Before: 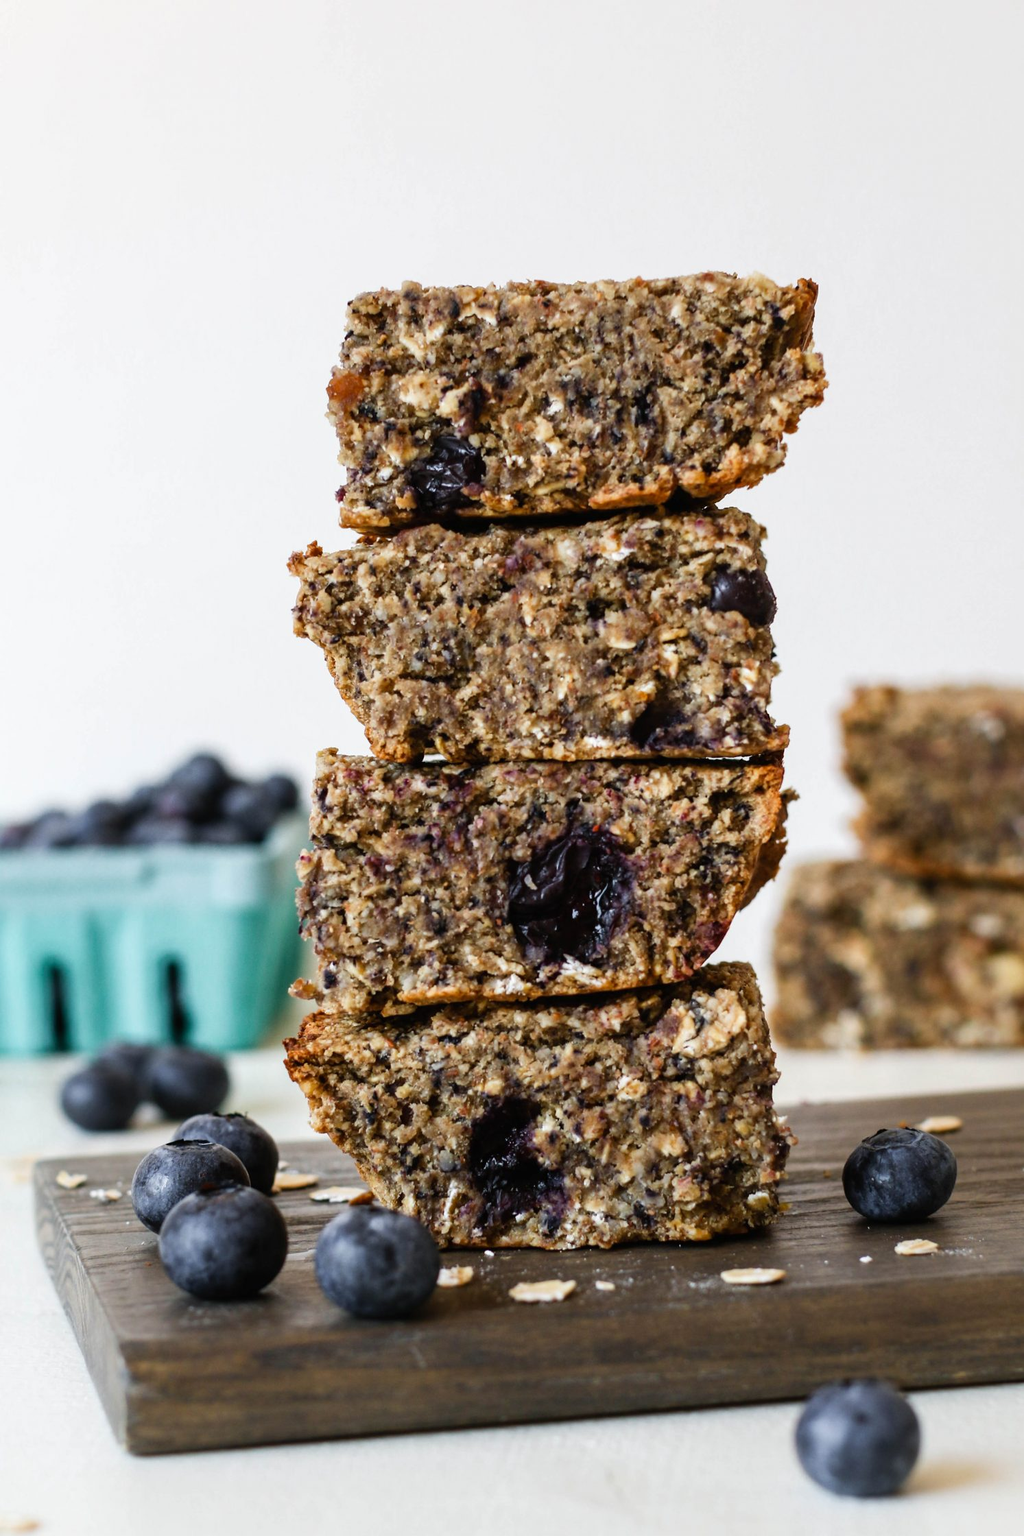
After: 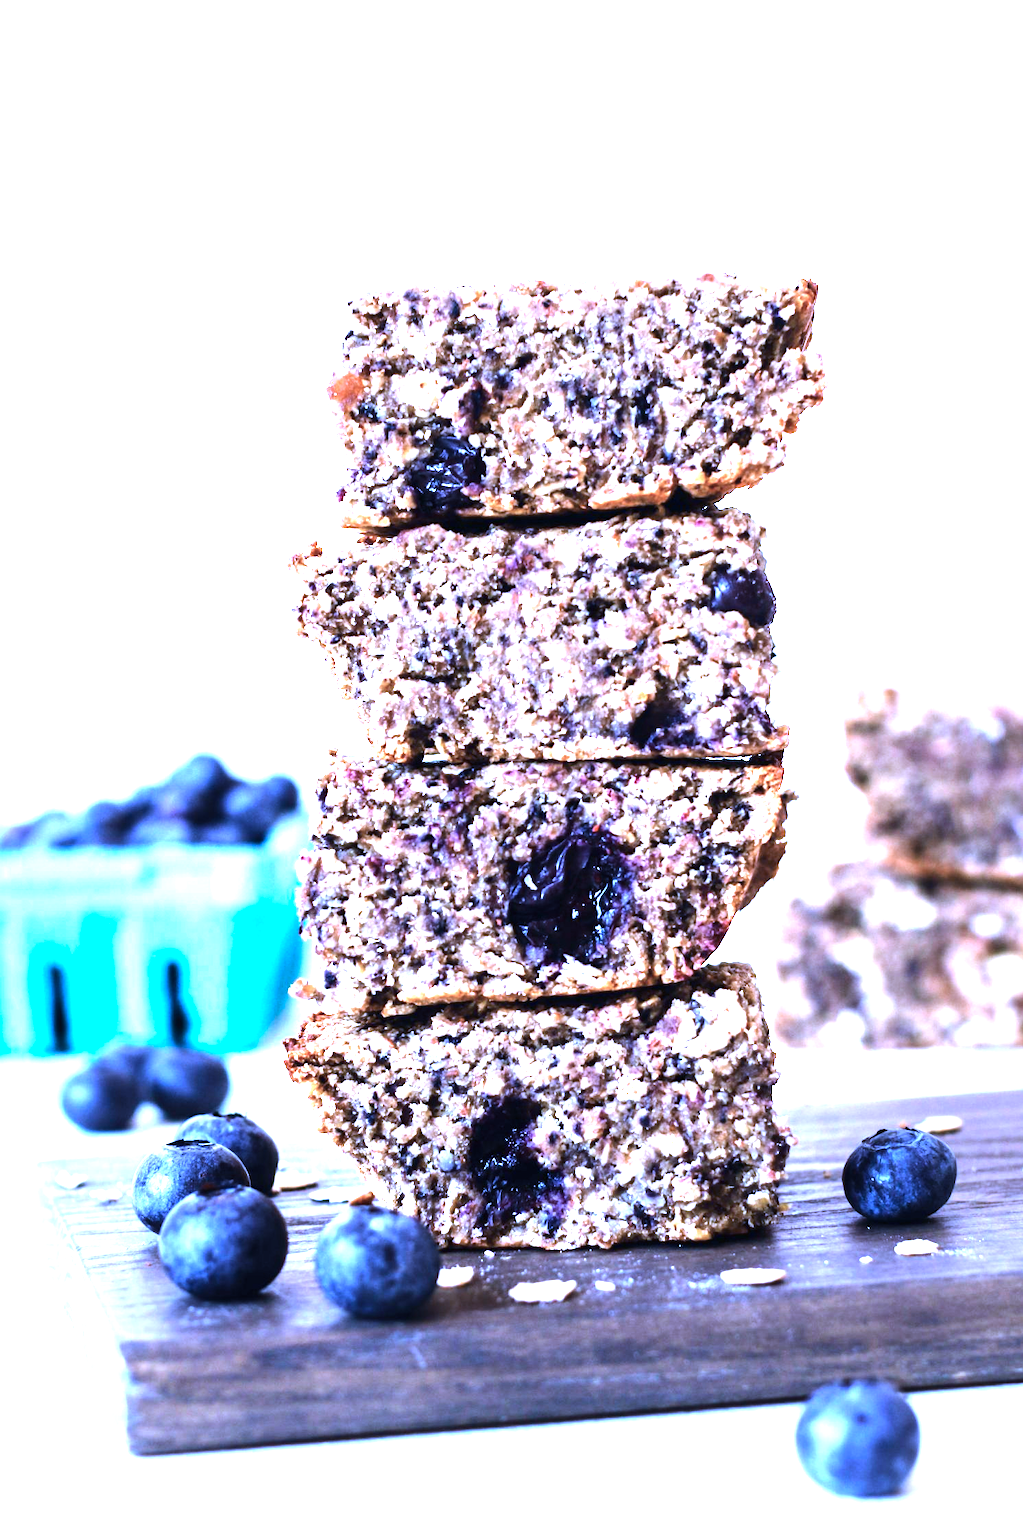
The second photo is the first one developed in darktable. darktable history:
exposure: black level correction 0, exposure 1.45 EV, compensate exposure bias true, compensate highlight preservation false
color calibration: output R [1.063, -0.012, -0.003, 0], output B [-0.079, 0.047, 1, 0], illuminant custom, x 0.46, y 0.43, temperature 2642.66 K
tone equalizer: -8 EV -0.75 EV, -7 EV -0.7 EV, -6 EV -0.6 EV, -5 EV -0.4 EV, -3 EV 0.4 EV, -2 EV 0.6 EV, -1 EV 0.7 EV, +0 EV 0.75 EV, edges refinement/feathering 500, mask exposure compensation -1.57 EV, preserve details no
